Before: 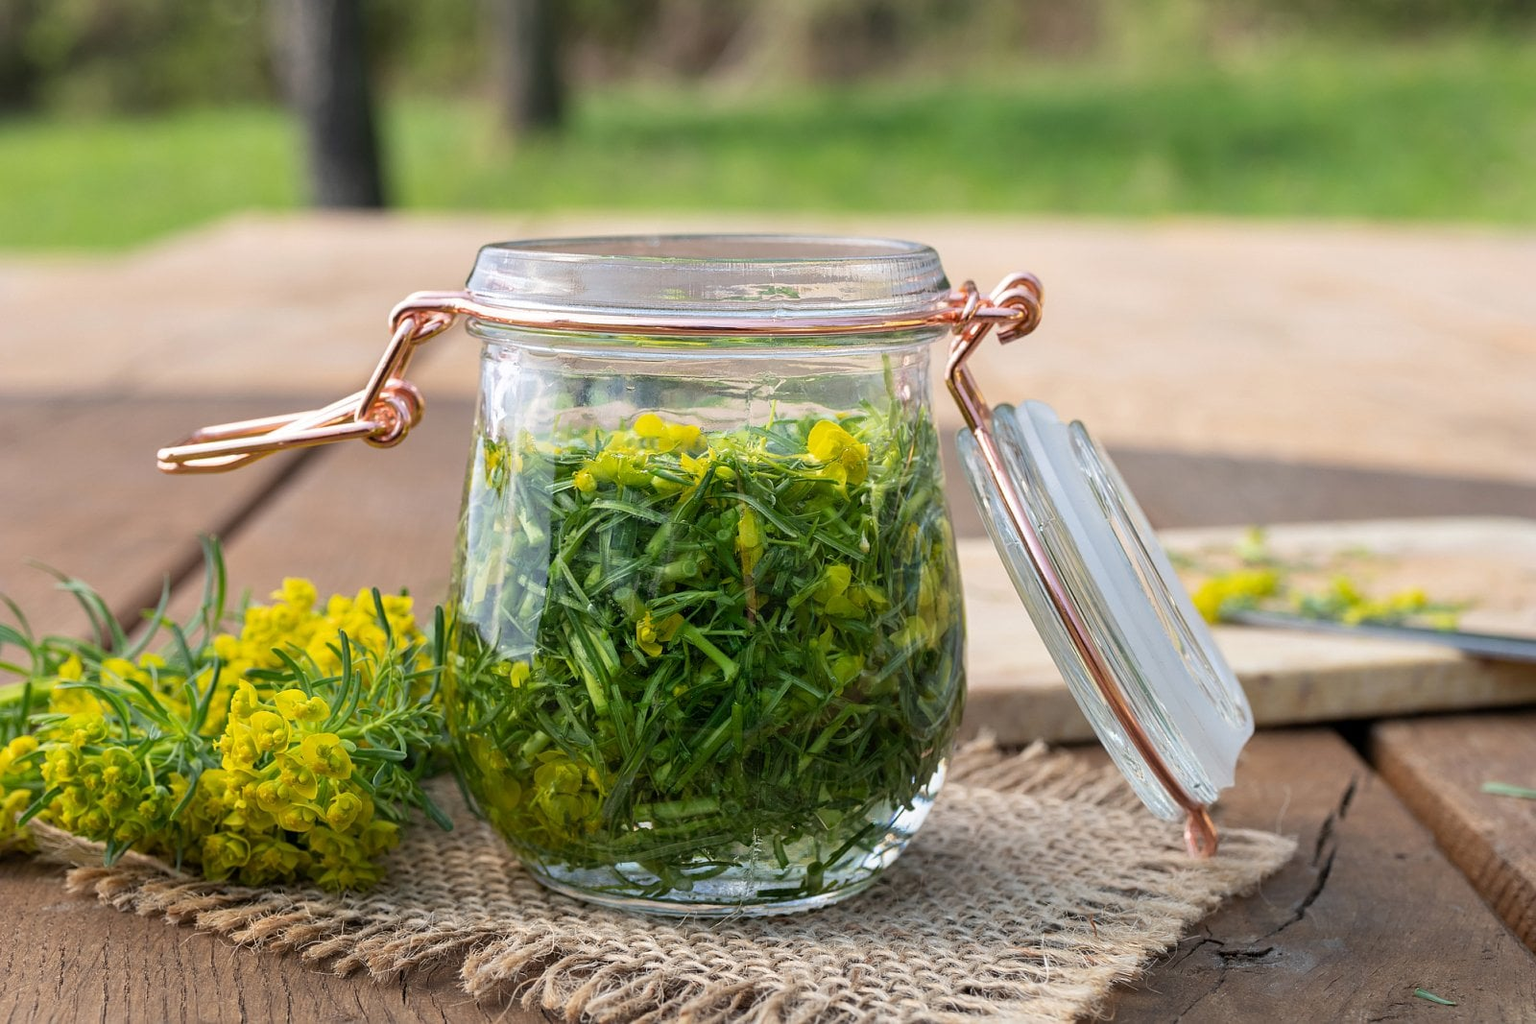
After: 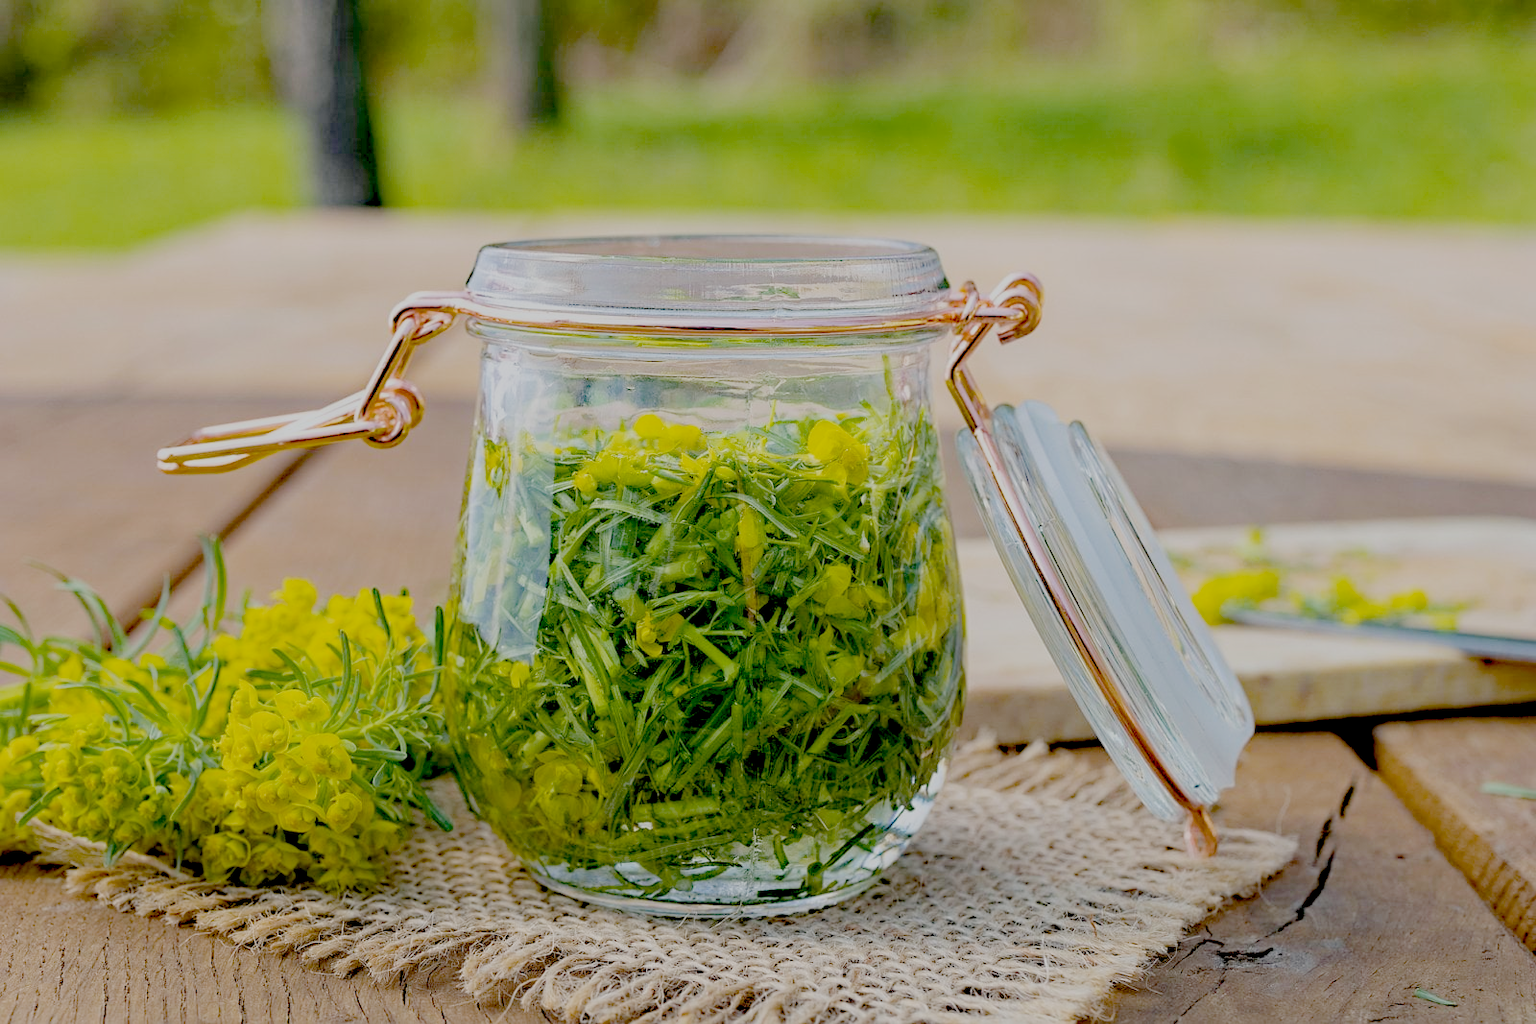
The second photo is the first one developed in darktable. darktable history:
contrast brightness saturation: saturation -0.05
exposure: black level correction 0.008, exposure 0.979 EV, compensate highlight preservation false
haze removal: strength 0.4, distance 0.22, compatibility mode true, adaptive false
filmic rgb: white relative exposure 8 EV, threshold 3 EV, structure ↔ texture 100%, target black luminance 0%, hardness 2.44, latitude 76.53%, contrast 0.562, shadows ↔ highlights balance 0%, preserve chrominance no, color science v4 (2020), iterations of high-quality reconstruction 10, type of noise poissonian, enable highlight reconstruction true
color balance rgb: perceptual saturation grading › global saturation 25%, global vibrance 20%
sharpen: radius 5.325, amount 0.312, threshold 26.433
levels: levels [0.016, 0.492, 0.969]
